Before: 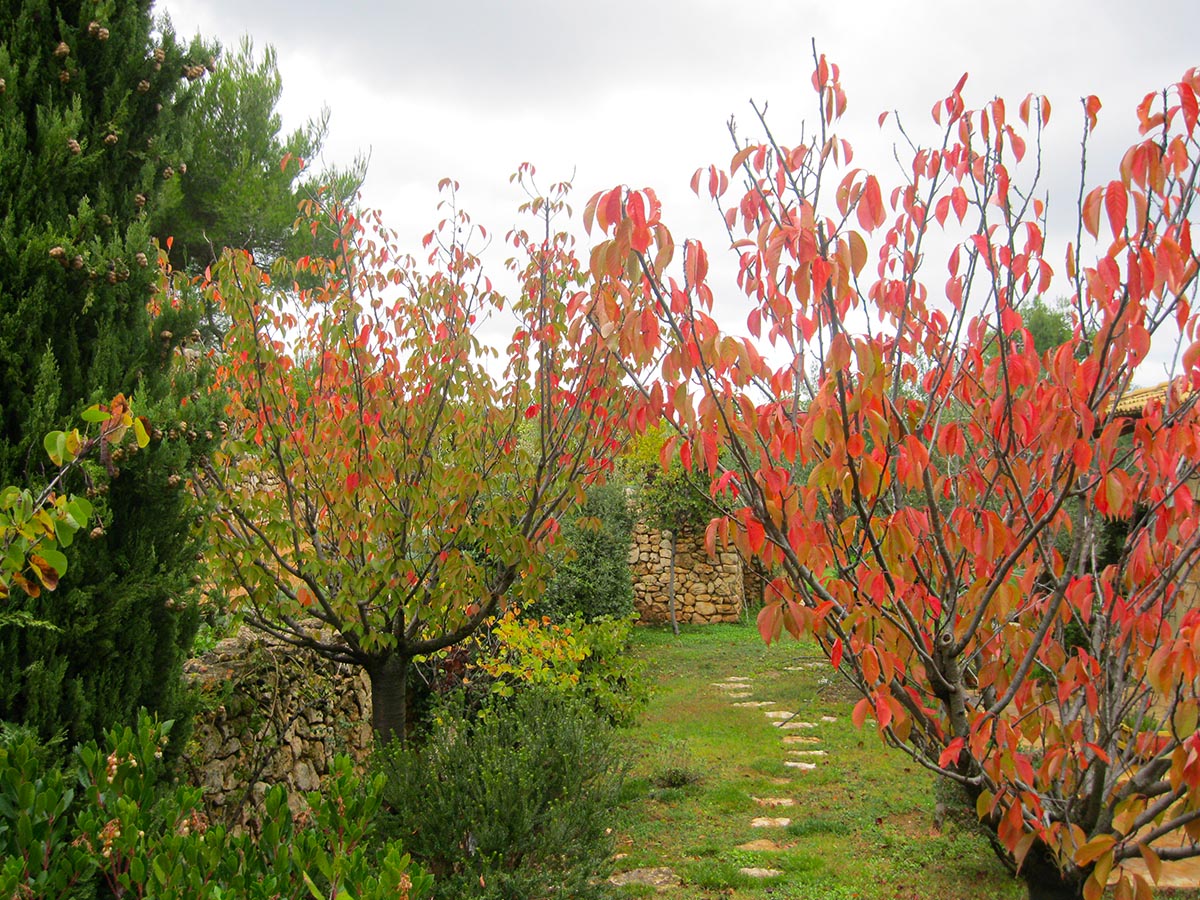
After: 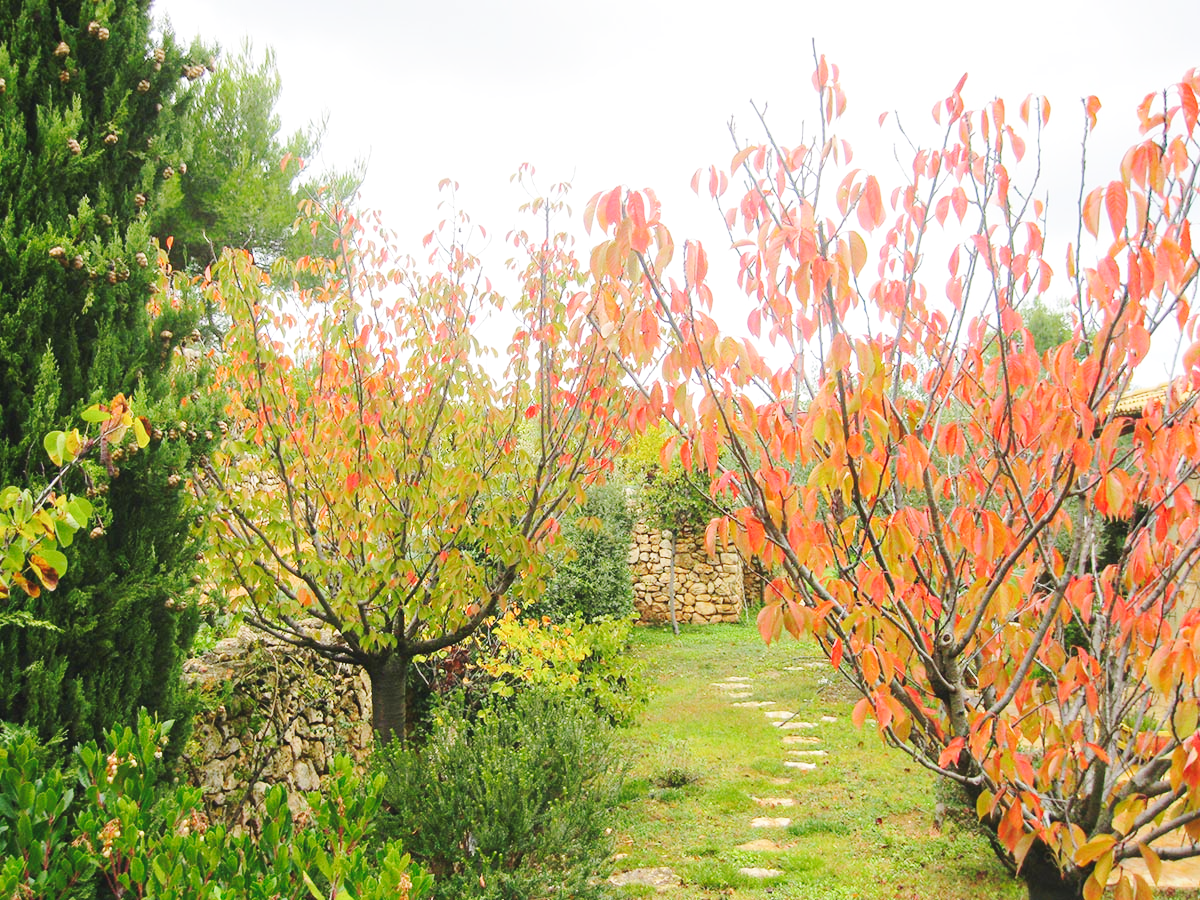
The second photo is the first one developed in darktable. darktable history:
base curve: curves: ch0 [(0, 0.007) (0.028, 0.063) (0.121, 0.311) (0.46, 0.743) (0.859, 0.957) (1, 1)], preserve colors none
exposure: exposure 0.2 EV, compensate highlight preservation false
